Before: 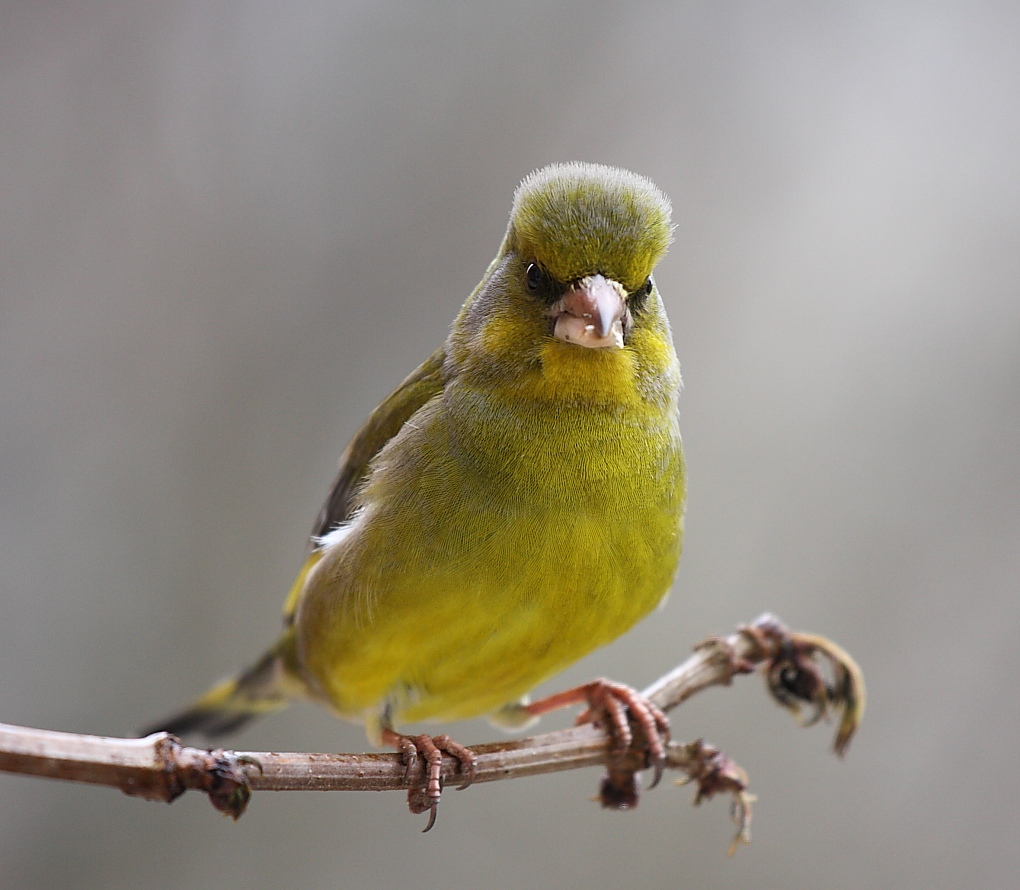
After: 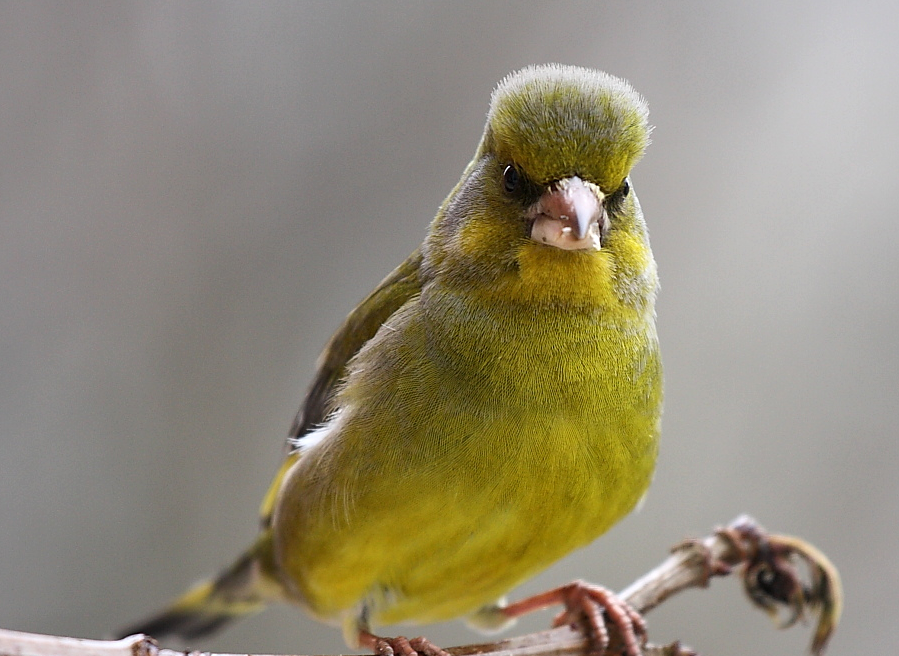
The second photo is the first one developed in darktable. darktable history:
crop and rotate: left 2.342%, top 11.02%, right 9.506%, bottom 15.177%
local contrast: mode bilateral grid, contrast 19, coarseness 50, detail 119%, midtone range 0.2
